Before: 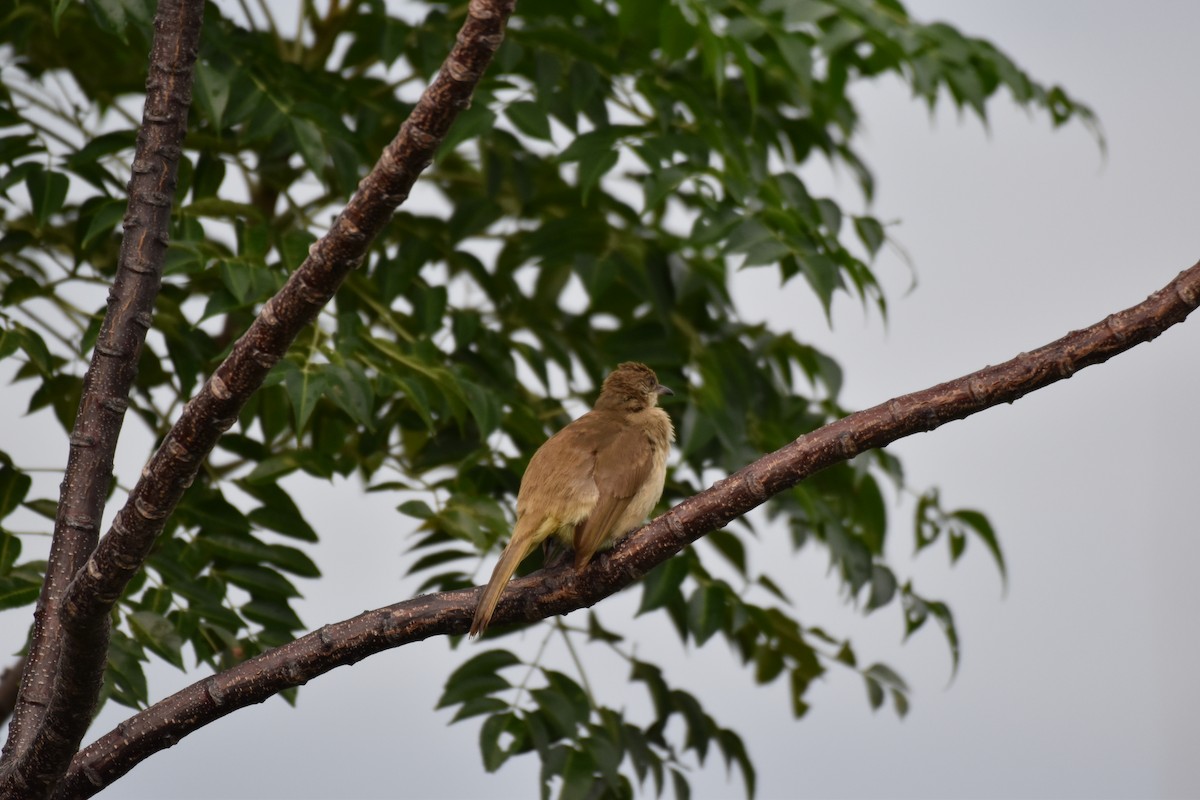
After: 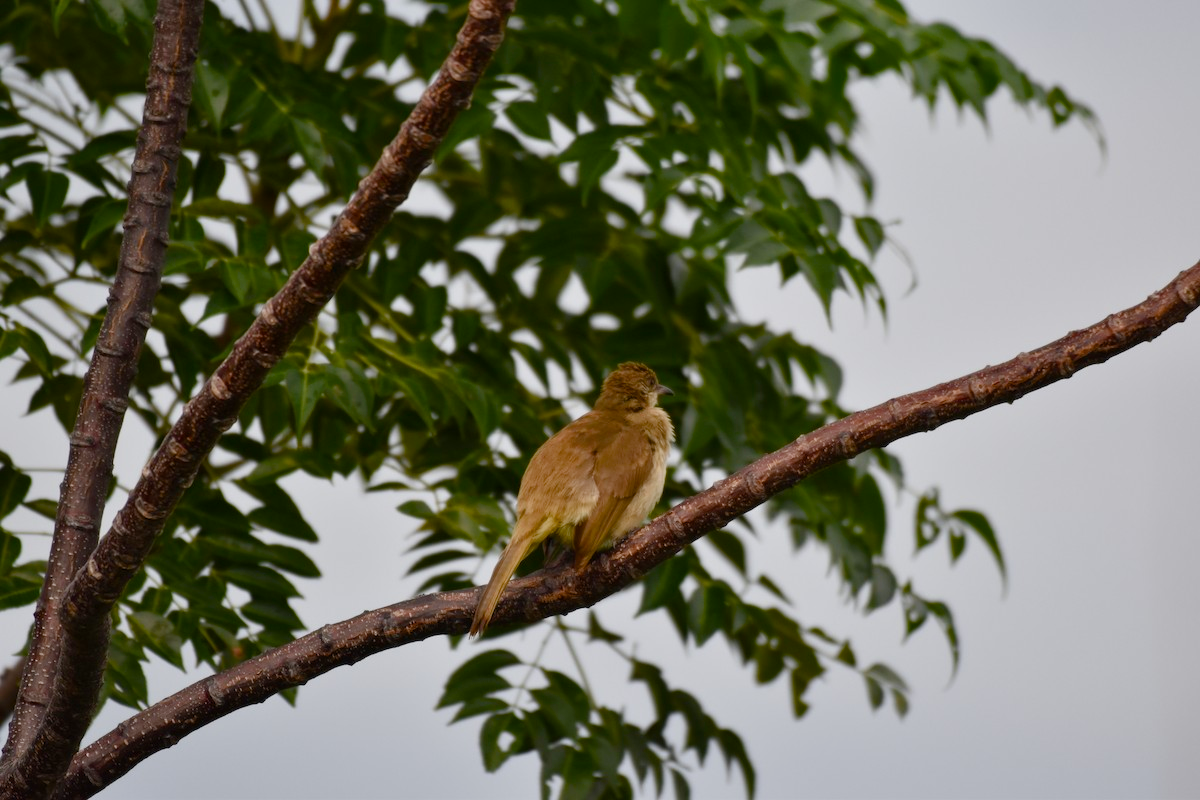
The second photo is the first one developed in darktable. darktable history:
color balance rgb: power › hue 207.97°, linear chroma grading › global chroma 8.73%, perceptual saturation grading › global saturation 25.868%, perceptual saturation grading › highlights -50.107%, perceptual saturation grading › shadows 30.524%
